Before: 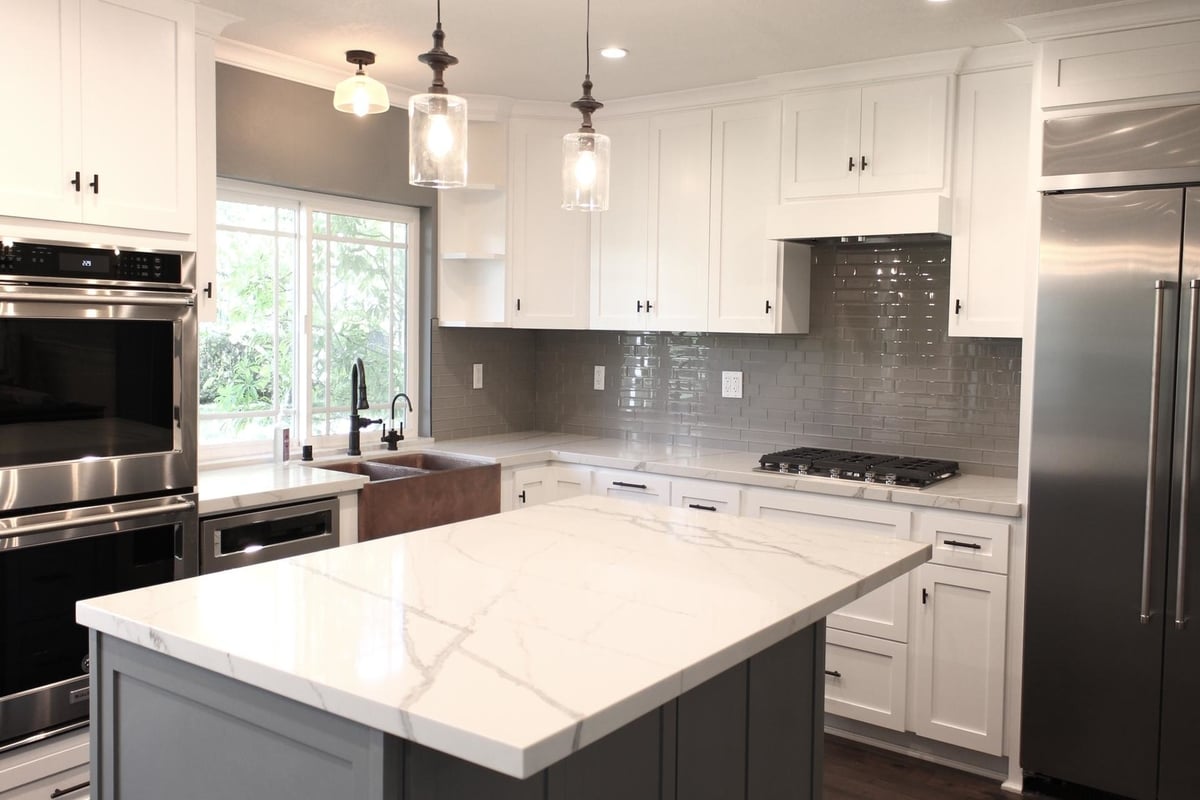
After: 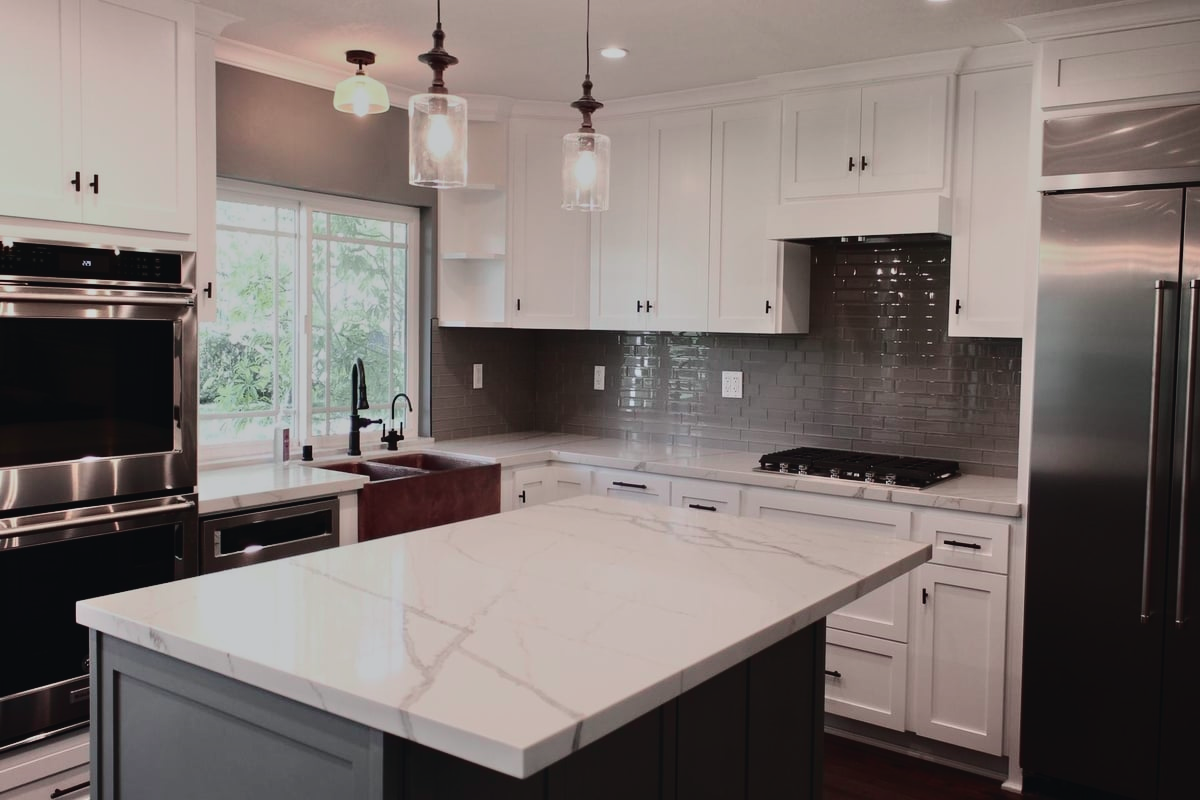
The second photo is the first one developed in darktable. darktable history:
levels: levels [0, 0.43, 0.859]
tone curve: curves: ch0 [(0, 0.023) (0.087, 0.065) (0.184, 0.168) (0.45, 0.54) (0.57, 0.683) (0.722, 0.825) (0.877, 0.948) (1, 1)]; ch1 [(0, 0) (0.388, 0.369) (0.44, 0.44) (0.489, 0.481) (0.534, 0.561) (0.657, 0.659) (1, 1)]; ch2 [(0, 0) (0.353, 0.317) (0.408, 0.427) (0.472, 0.46) (0.5, 0.496) (0.537, 0.534) (0.576, 0.592) (0.625, 0.631) (1, 1)], color space Lab, independent channels, preserve colors none
tone equalizer: -8 EV -2 EV, -7 EV -2 EV, -6 EV -2 EV, -5 EV -2 EV, -4 EV -2 EV, -3 EV -2 EV, -2 EV -2 EV, -1 EV -1.63 EV, +0 EV -2 EV
